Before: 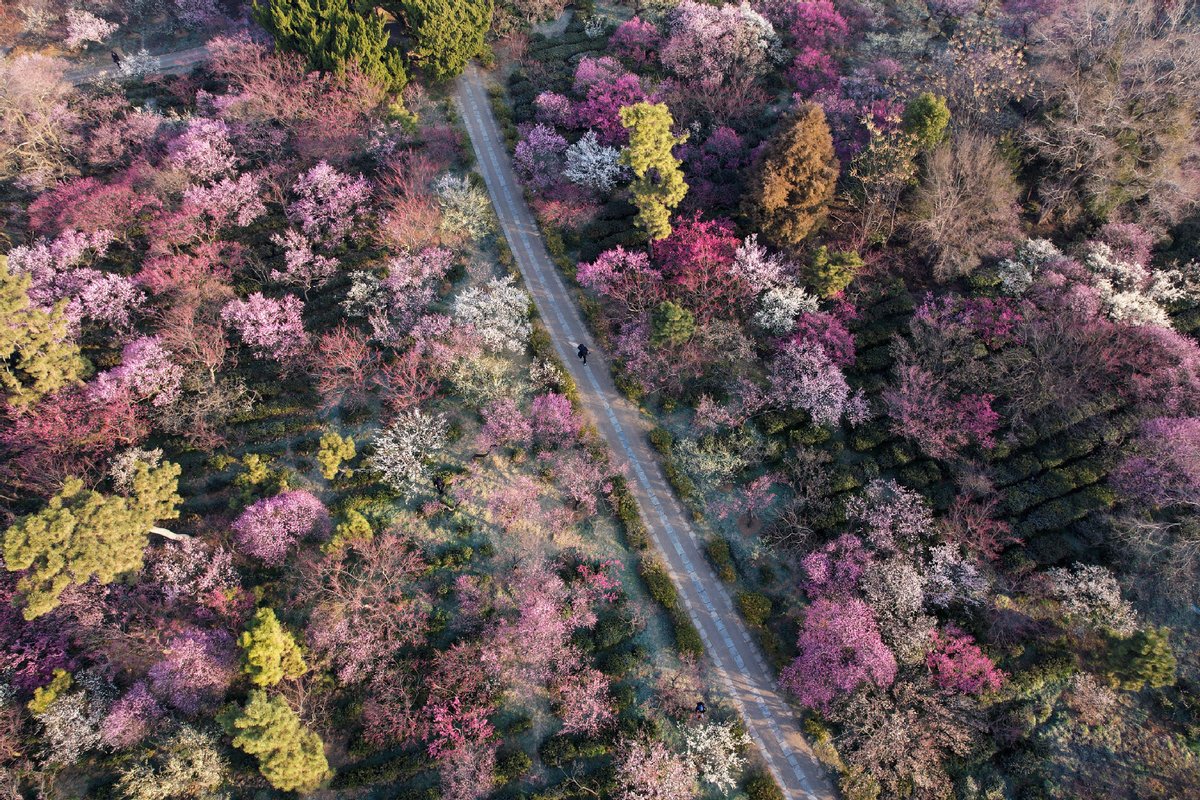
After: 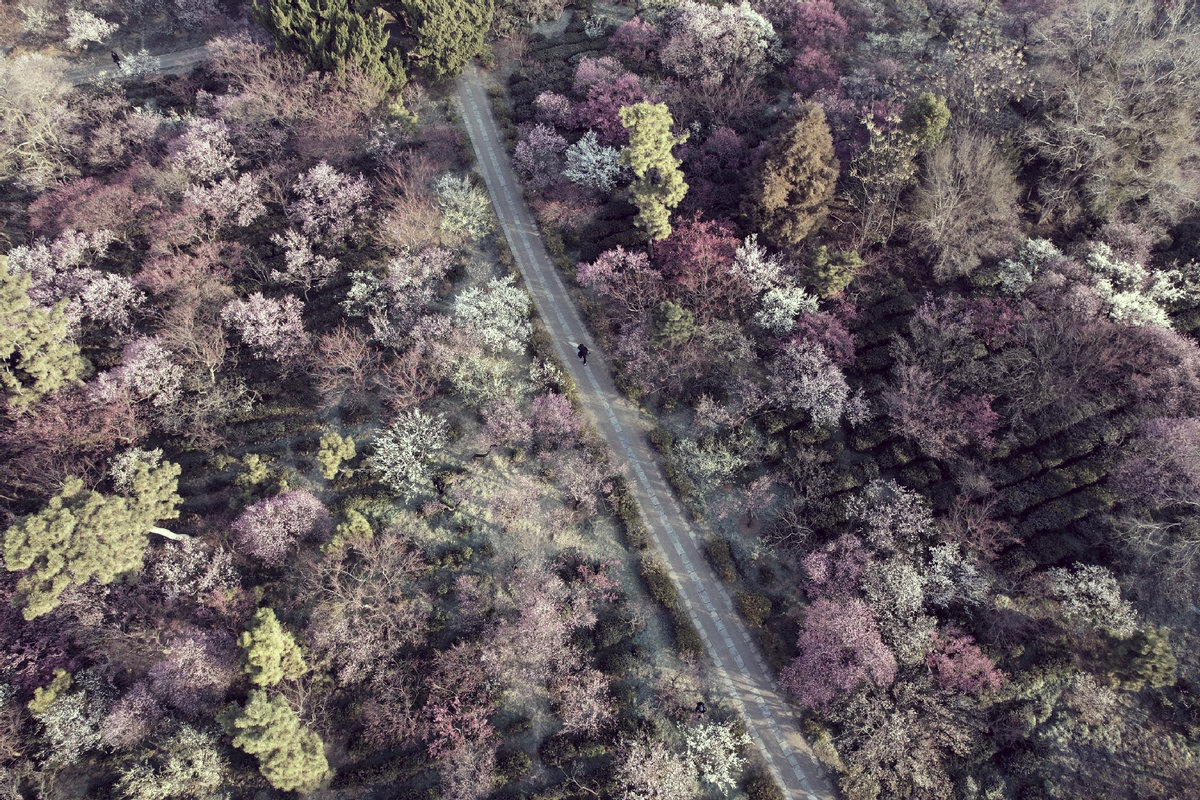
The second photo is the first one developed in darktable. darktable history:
exposure: exposure 0.161 EV, compensate highlight preservation false
color correction: highlights a* -20.17, highlights b* 20.27, shadows a* 20.03, shadows b* -20.46, saturation 0.43
